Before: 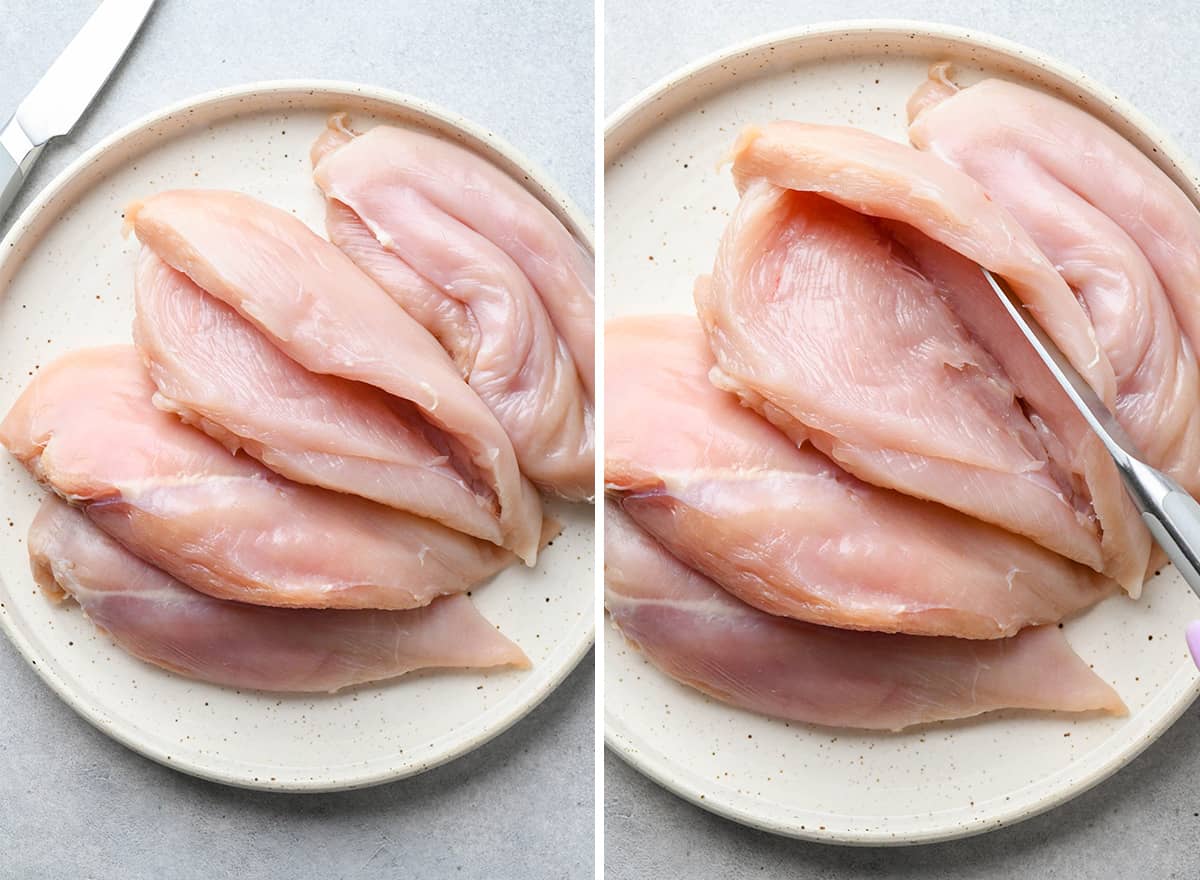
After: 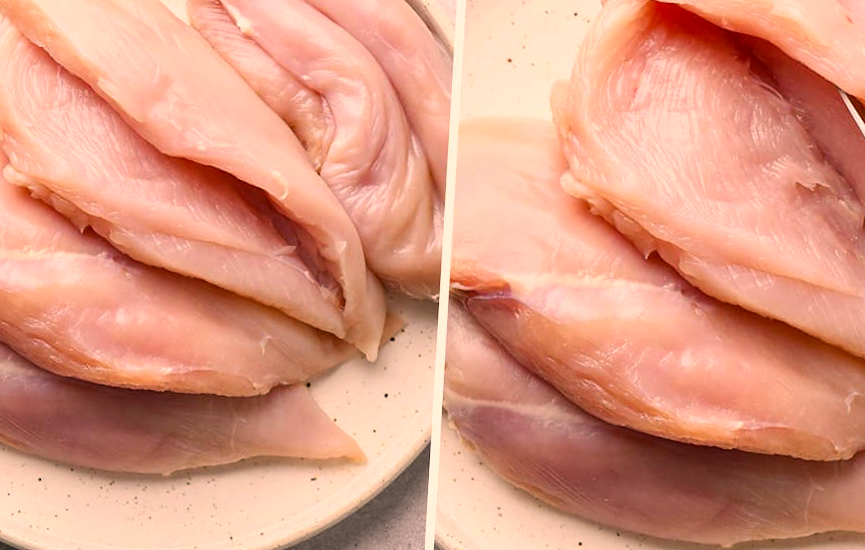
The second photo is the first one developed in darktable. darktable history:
color correction: highlights a* 17.88, highlights b* 18.79
contrast brightness saturation: contrast 0.05
crop and rotate: angle -3.37°, left 9.79%, top 20.73%, right 12.42%, bottom 11.82%
